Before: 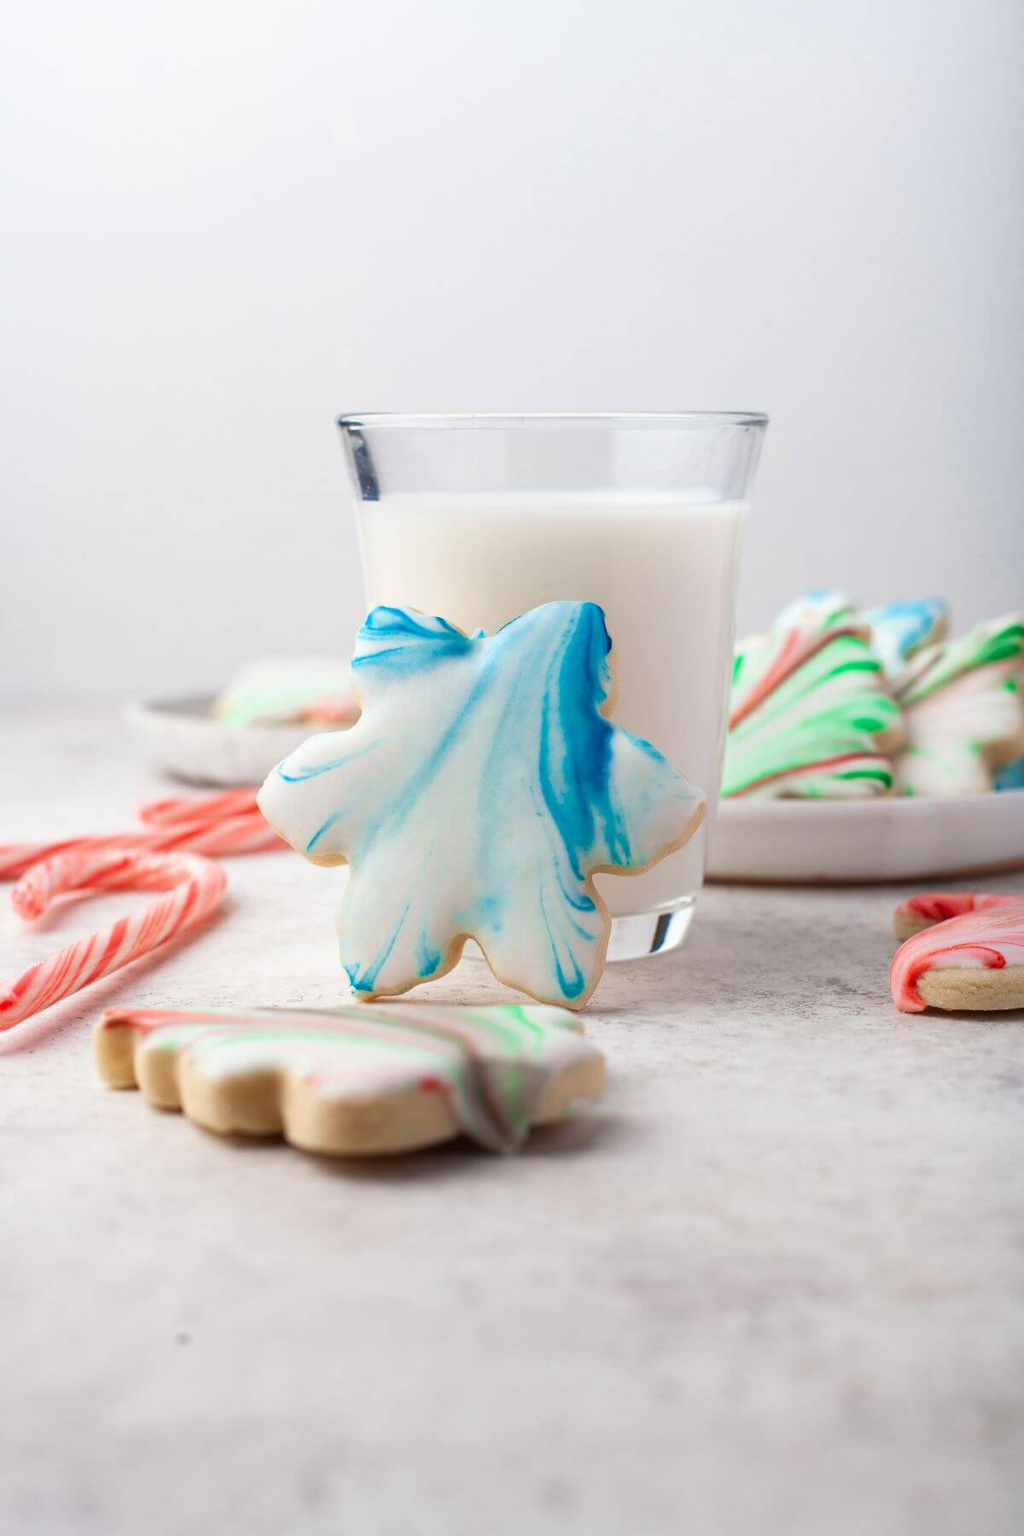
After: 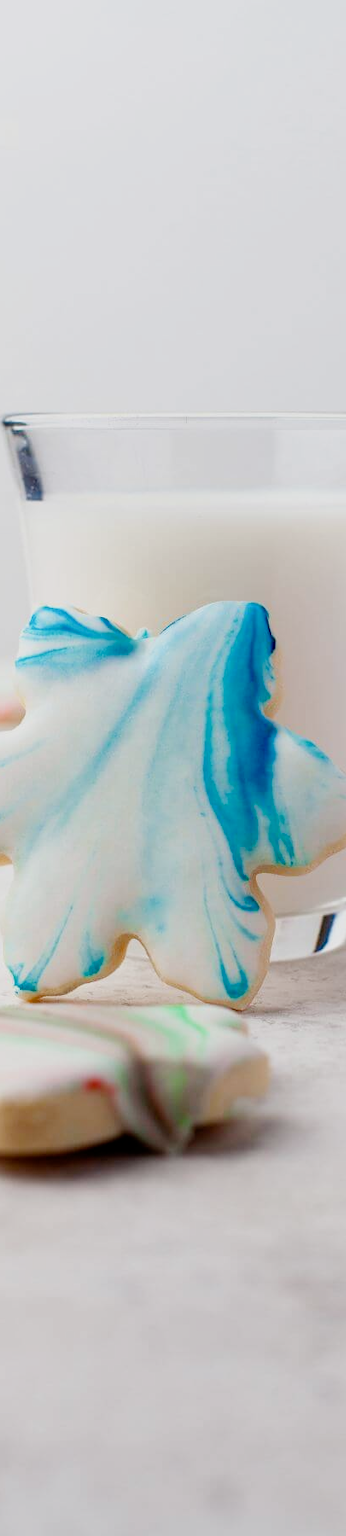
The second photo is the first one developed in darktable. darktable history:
crop: left 32.903%, right 33.234%
filmic rgb: black relative exposure -7.76 EV, white relative exposure 4.41 EV, hardness 3.76, latitude 49.71%, contrast 1.101, add noise in highlights 0.001, preserve chrominance no, color science v3 (2019), use custom middle-gray values true, contrast in highlights soft
